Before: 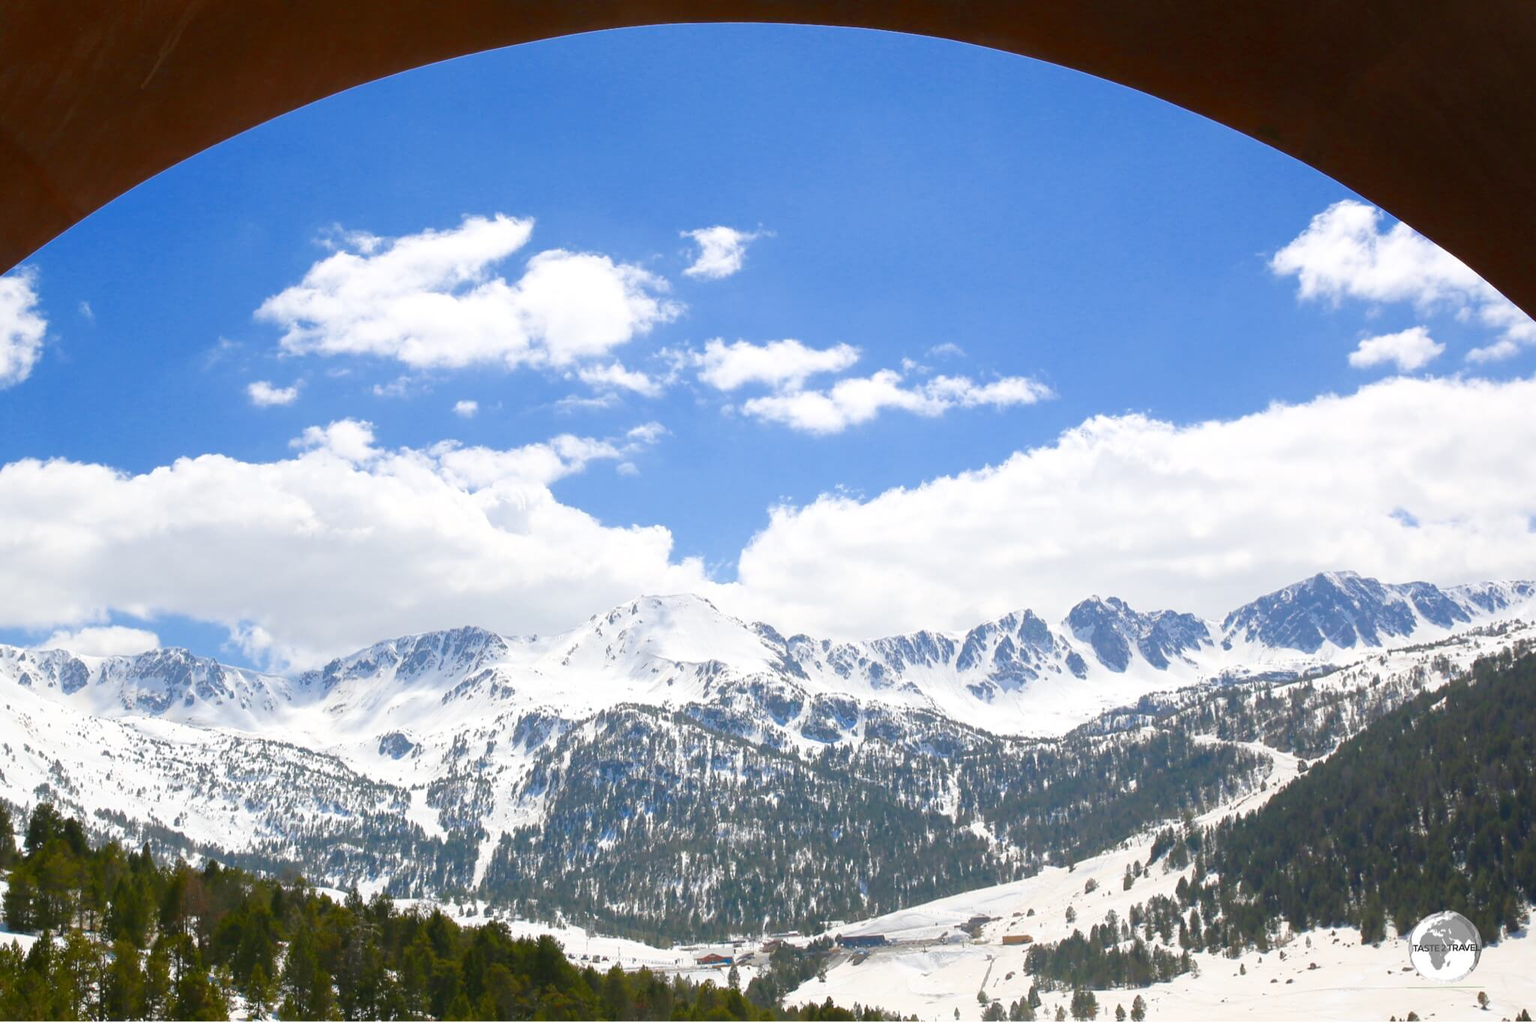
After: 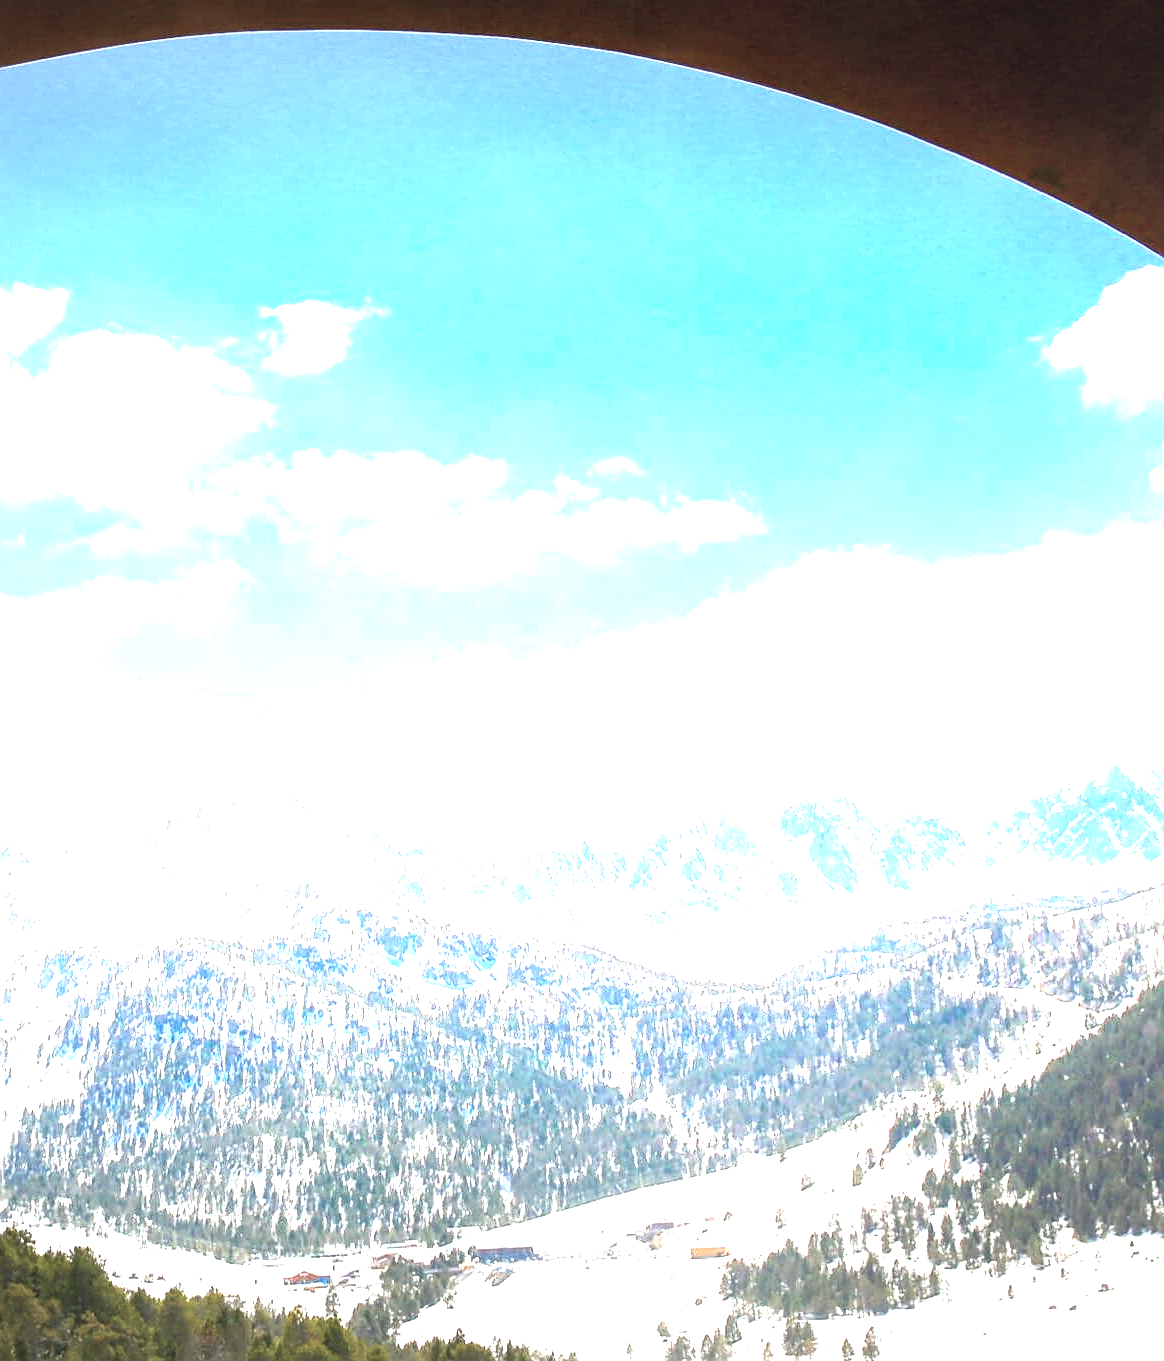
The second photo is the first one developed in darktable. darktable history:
color balance rgb: power › chroma 0.252%, power › hue 60.74°, global offset › luminance -0.853%, perceptual saturation grading › global saturation 30.024%, perceptual brilliance grading › global brilliance 21.277%, perceptual brilliance grading › shadows -35.273%, global vibrance 9.405%
local contrast: on, module defaults
sharpen: on, module defaults
vignetting: fall-off start 98.9%, fall-off radius 100.78%, width/height ratio 1.424
exposure: exposure 0.991 EV, compensate highlight preservation false
tone equalizer: -8 EV -0.434 EV, -7 EV -0.409 EV, -6 EV -0.348 EV, -5 EV -0.229 EV, -3 EV 0.255 EV, -2 EV 0.315 EV, -1 EV 0.399 EV, +0 EV 0.425 EV
crop: left 31.583%, top 0.006%, right 11.535%
